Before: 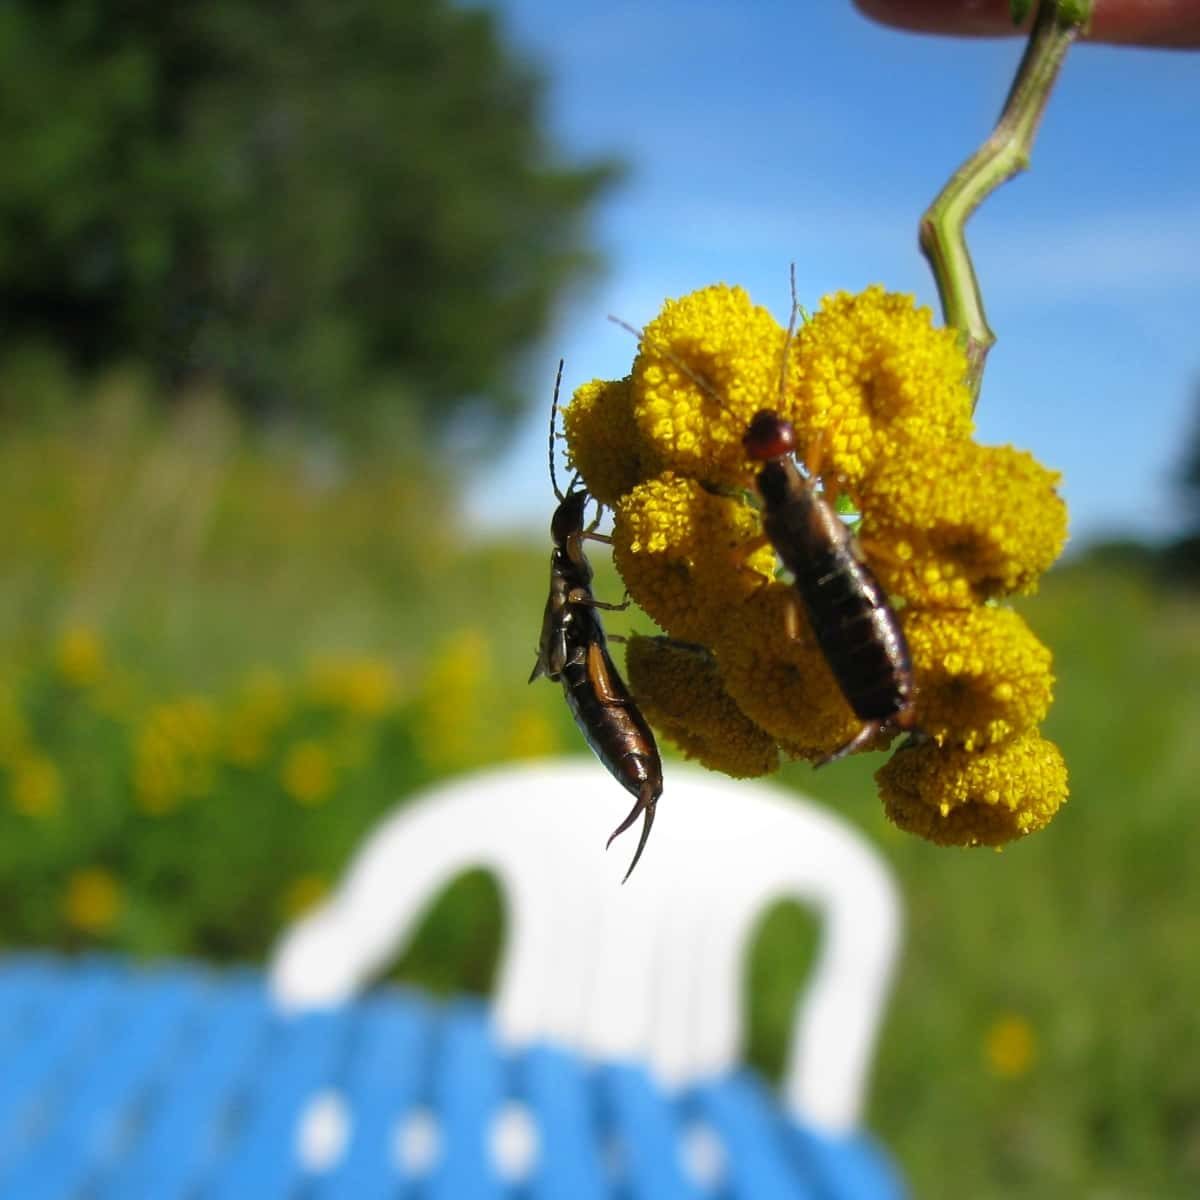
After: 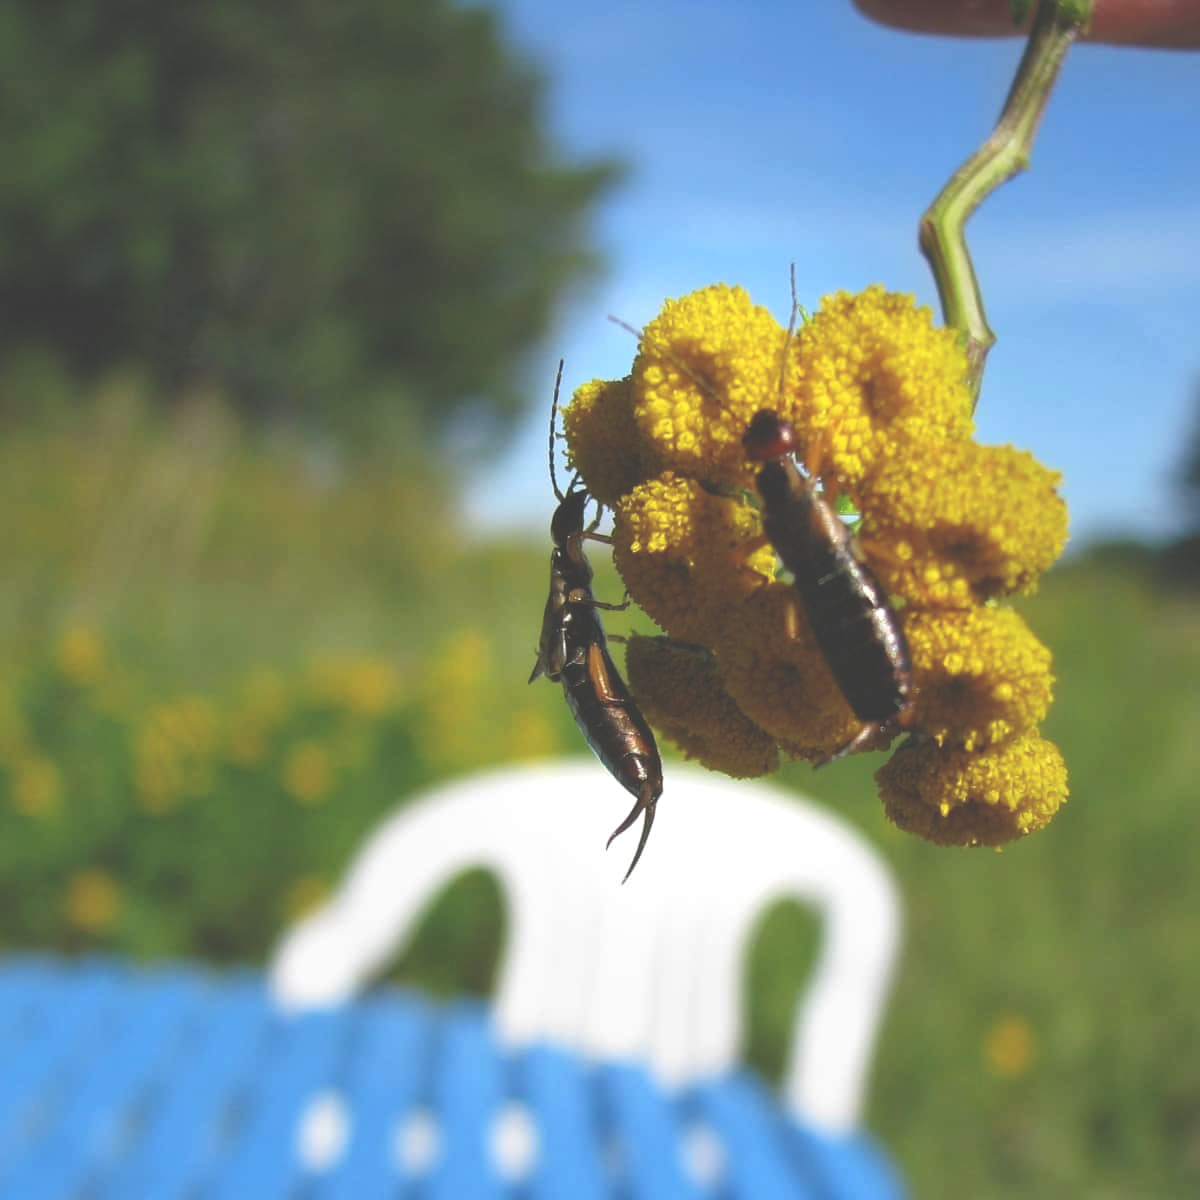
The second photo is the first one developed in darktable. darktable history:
exposure: black level correction -0.04, exposure 0.064 EV, compensate highlight preservation false
